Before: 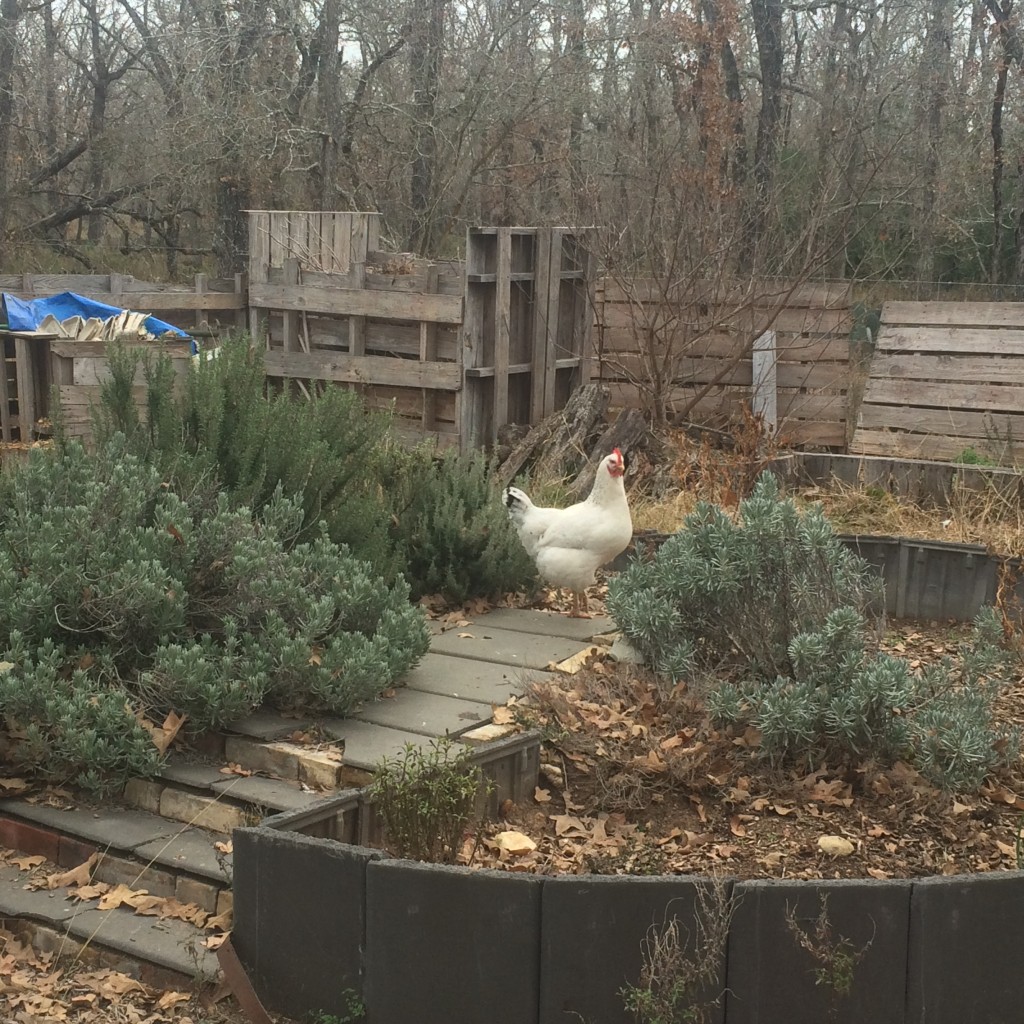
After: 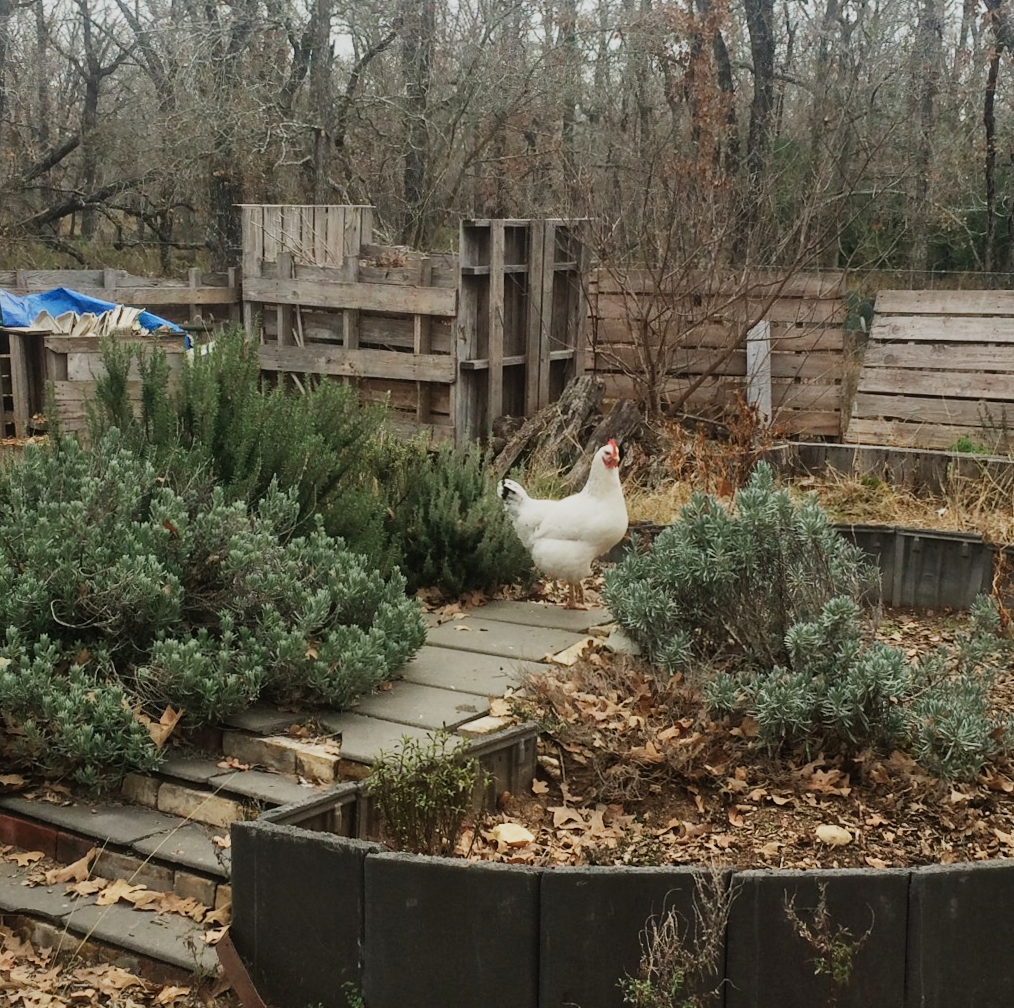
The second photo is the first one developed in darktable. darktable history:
shadows and highlights: shadows 43.71, white point adjustment -1.46, soften with gaussian
sigmoid: contrast 1.7, skew -0.2, preserve hue 0%, red attenuation 0.1, red rotation 0.035, green attenuation 0.1, green rotation -0.017, blue attenuation 0.15, blue rotation -0.052, base primaries Rec2020
rotate and perspective: rotation -0.45°, automatic cropping original format, crop left 0.008, crop right 0.992, crop top 0.012, crop bottom 0.988
